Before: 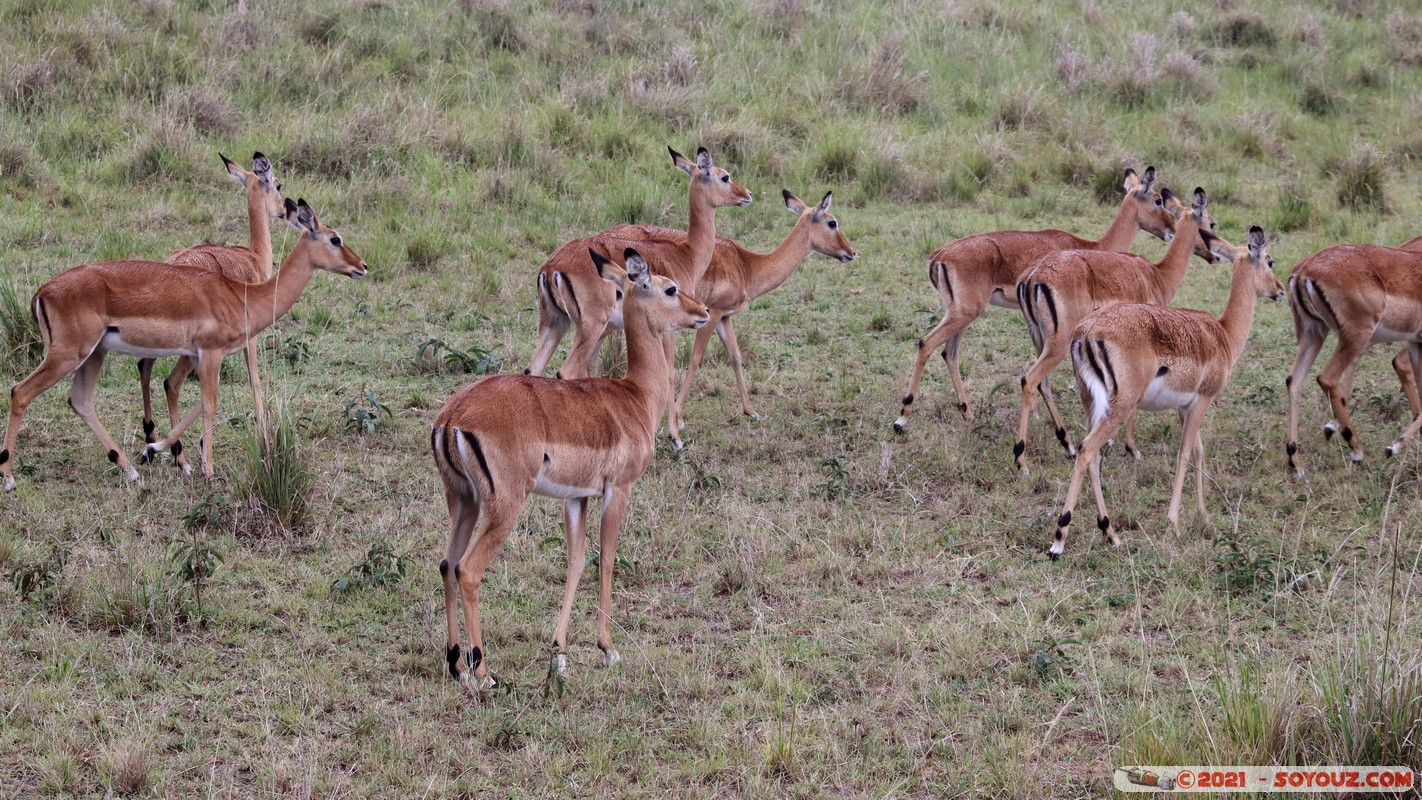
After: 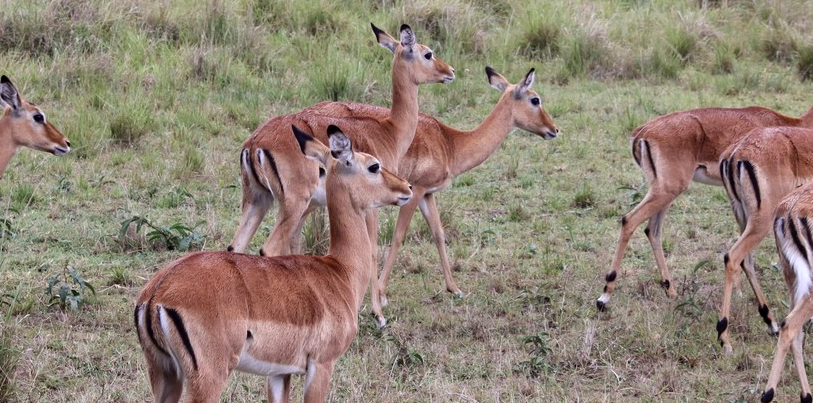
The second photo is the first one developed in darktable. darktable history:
exposure: black level correction 0.002, exposure 0.15 EV, compensate highlight preservation false
shadows and highlights: shadows -10, white point adjustment 1.5, highlights 10
crop: left 20.932%, top 15.471%, right 21.848%, bottom 34.081%
bloom: size 40%
